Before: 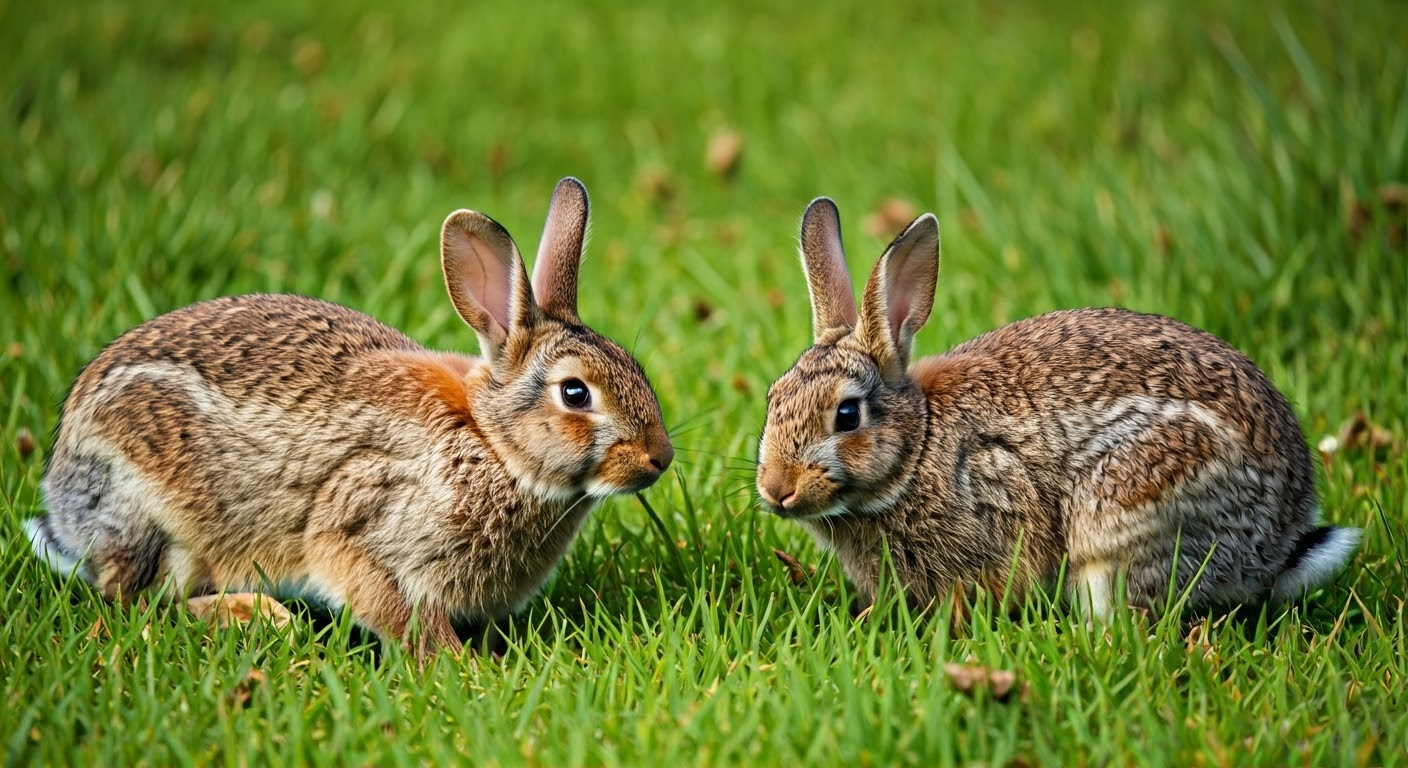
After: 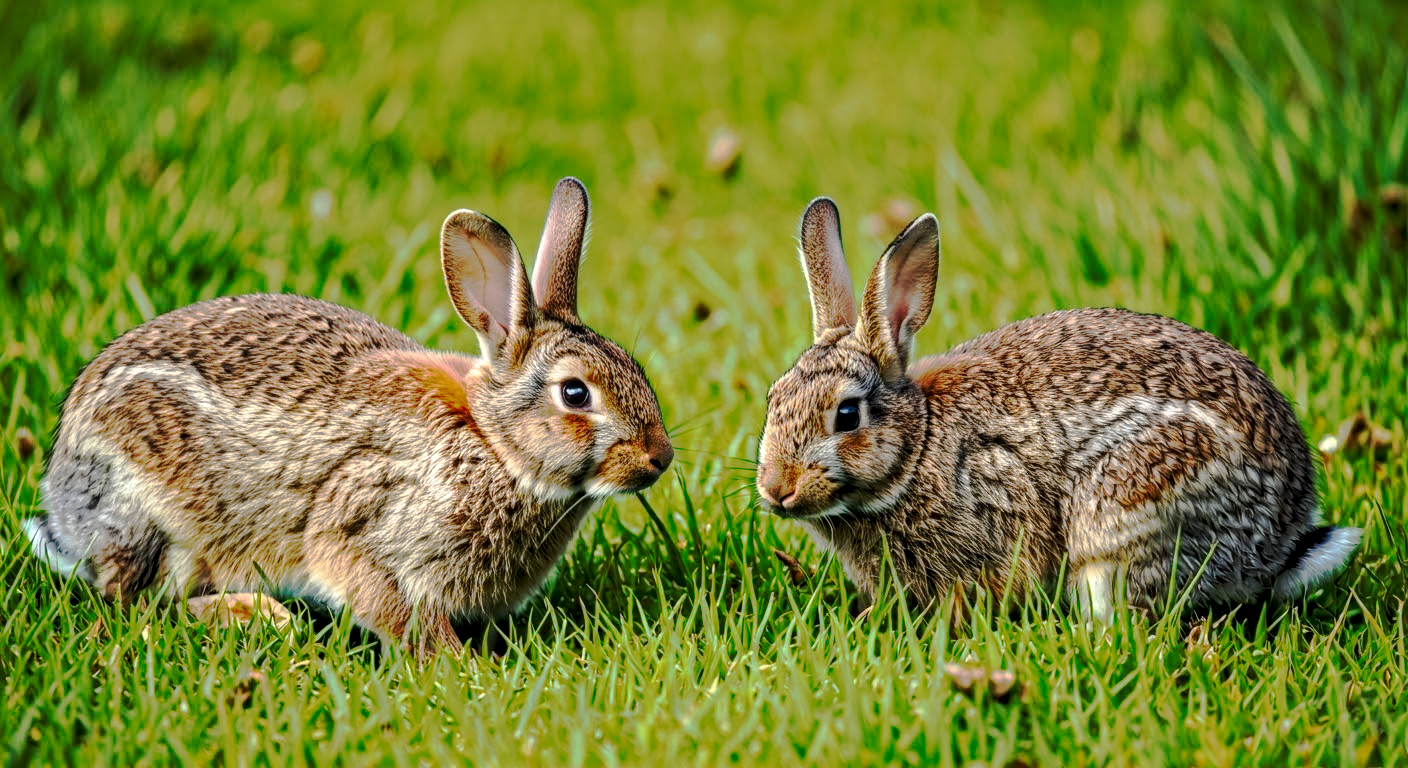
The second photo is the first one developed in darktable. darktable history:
tone curve: curves: ch0 [(0, 0) (0.003, 0.005) (0.011, 0.012) (0.025, 0.026) (0.044, 0.046) (0.069, 0.071) (0.1, 0.098) (0.136, 0.135) (0.177, 0.178) (0.224, 0.217) (0.277, 0.274) (0.335, 0.335) (0.399, 0.442) (0.468, 0.543) (0.543, 0.6) (0.623, 0.628) (0.709, 0.679) (0.801, 0.782) (0.898, 0.904) (1, 1)], preserve colors none
local contrast: highlights 61%, detail 143%, midtone range 0.428
